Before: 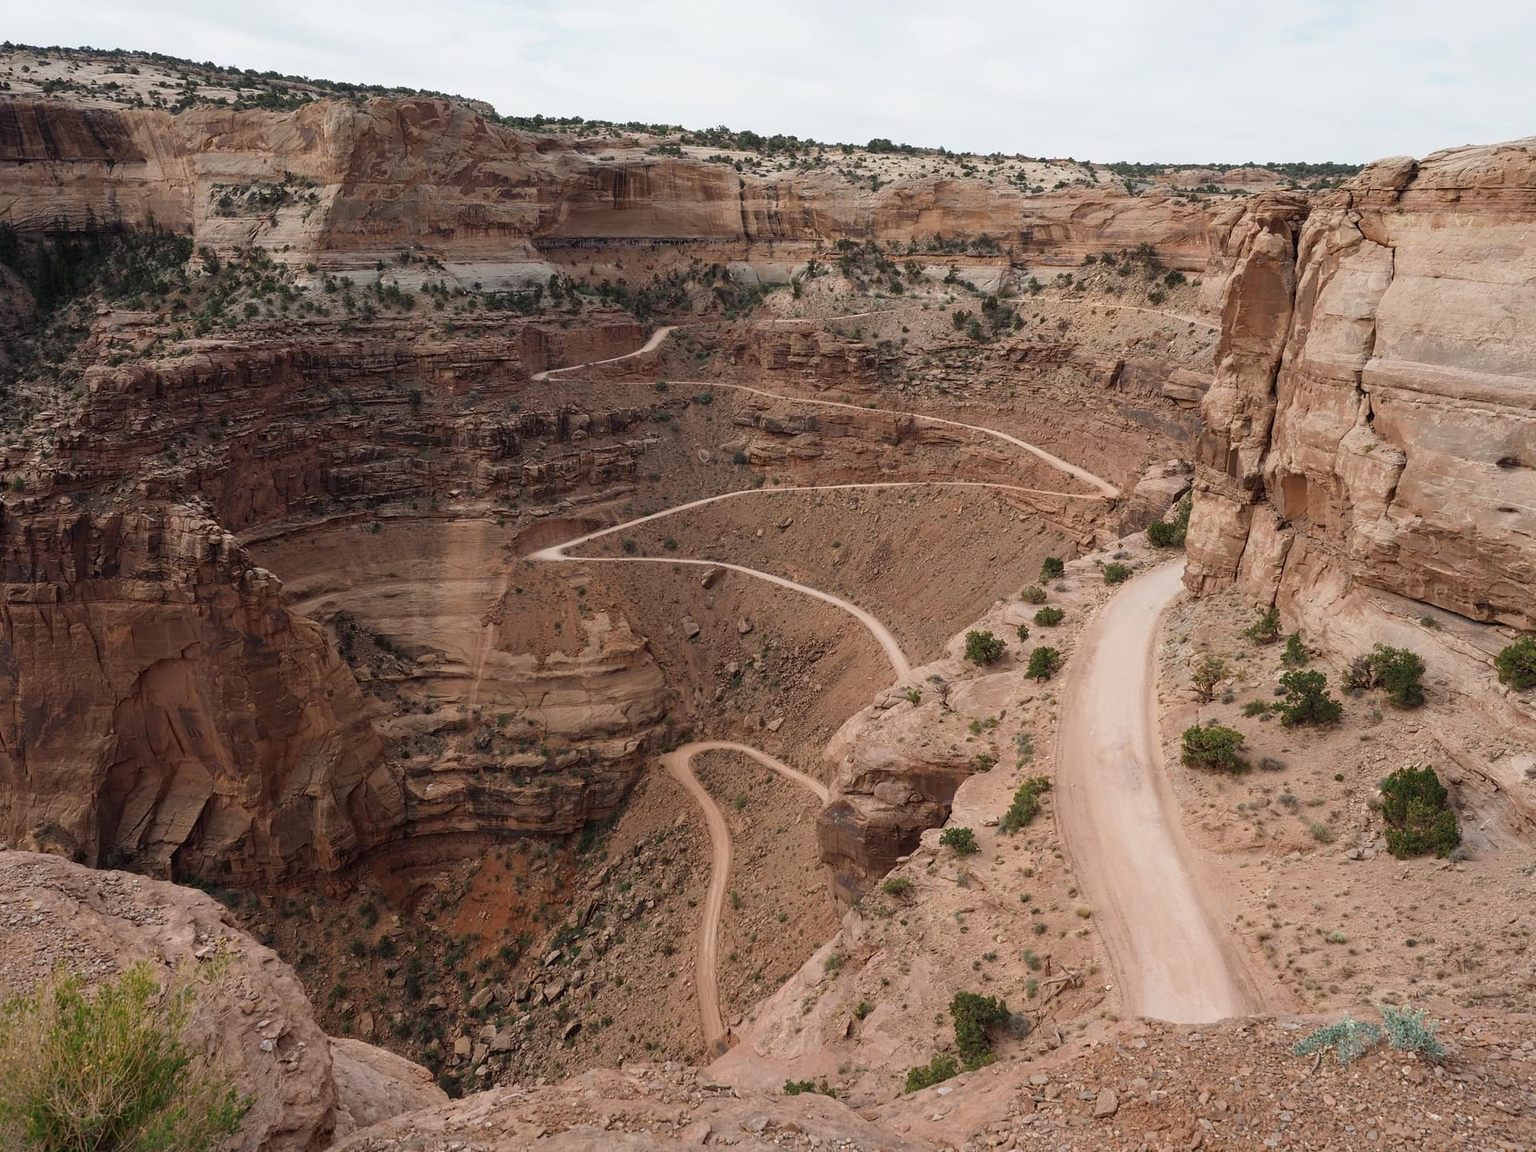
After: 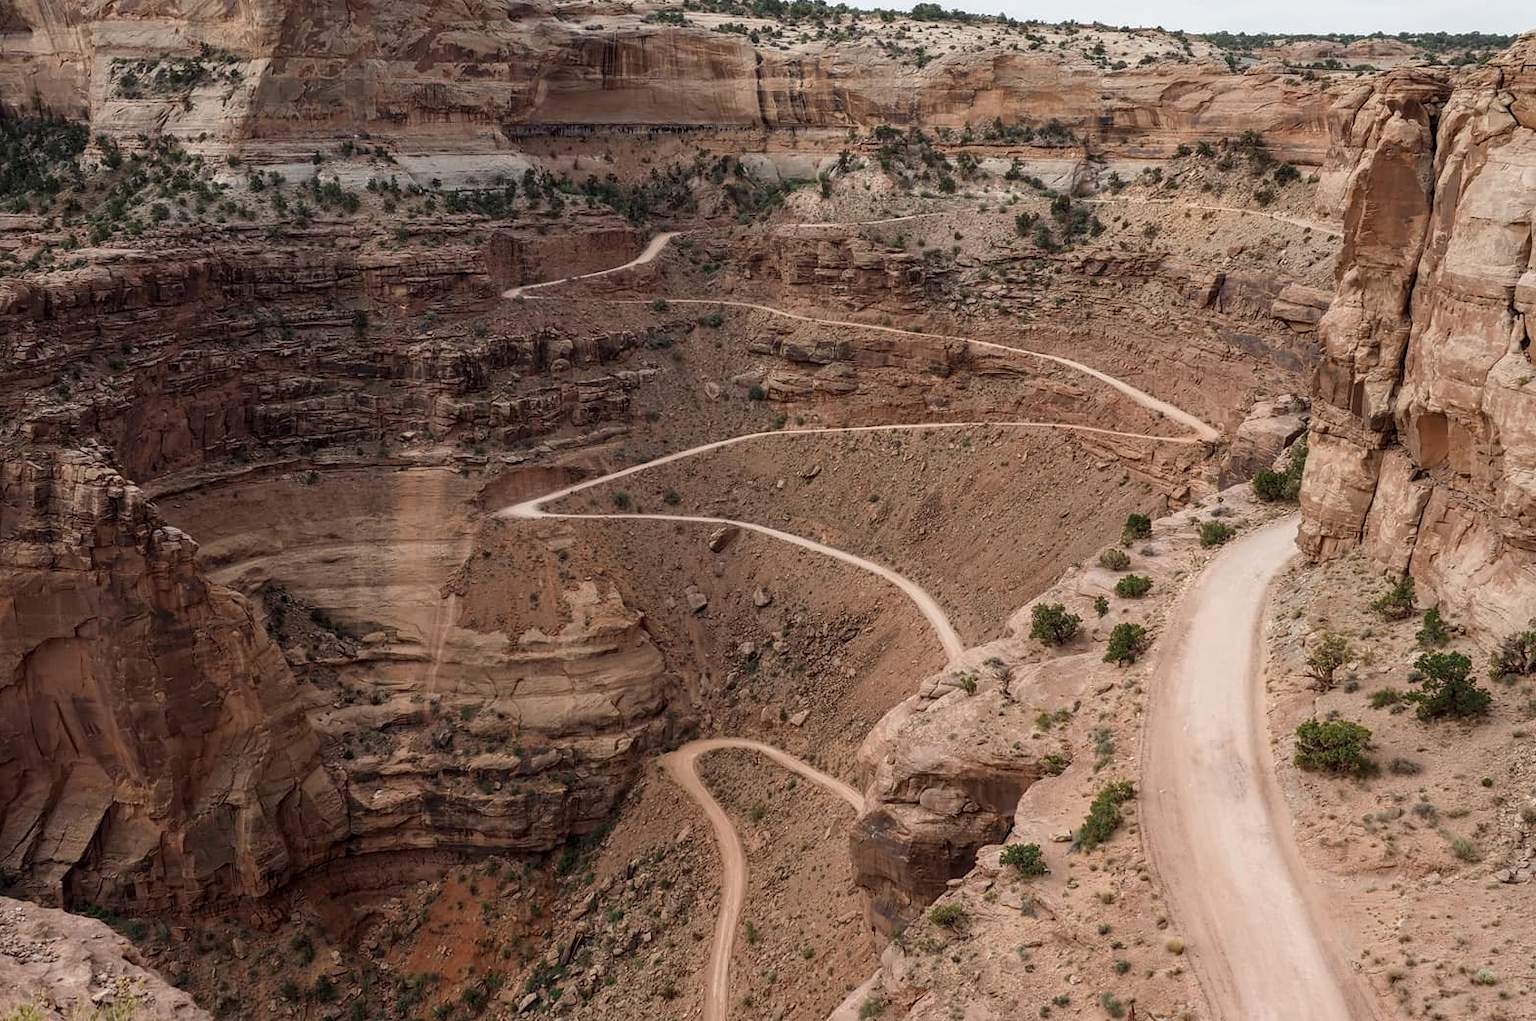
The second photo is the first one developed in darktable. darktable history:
crop: left 7.856%, top 11.836%, right 10.12%, bottom 15.387%
local contrast: on, module defaults
